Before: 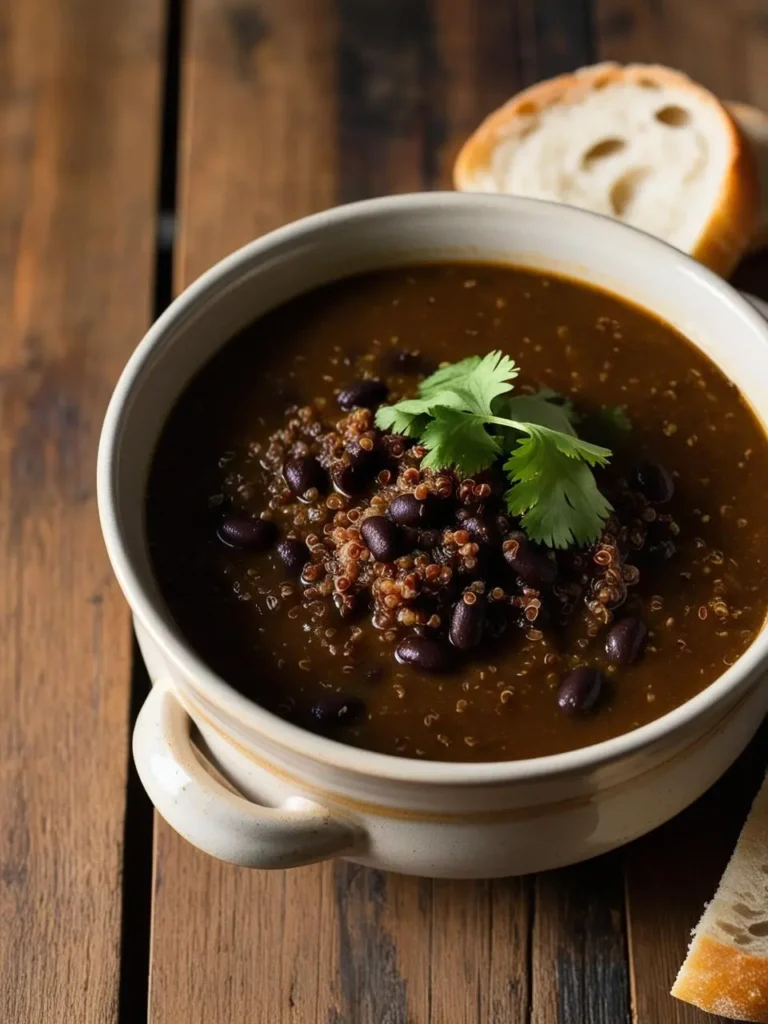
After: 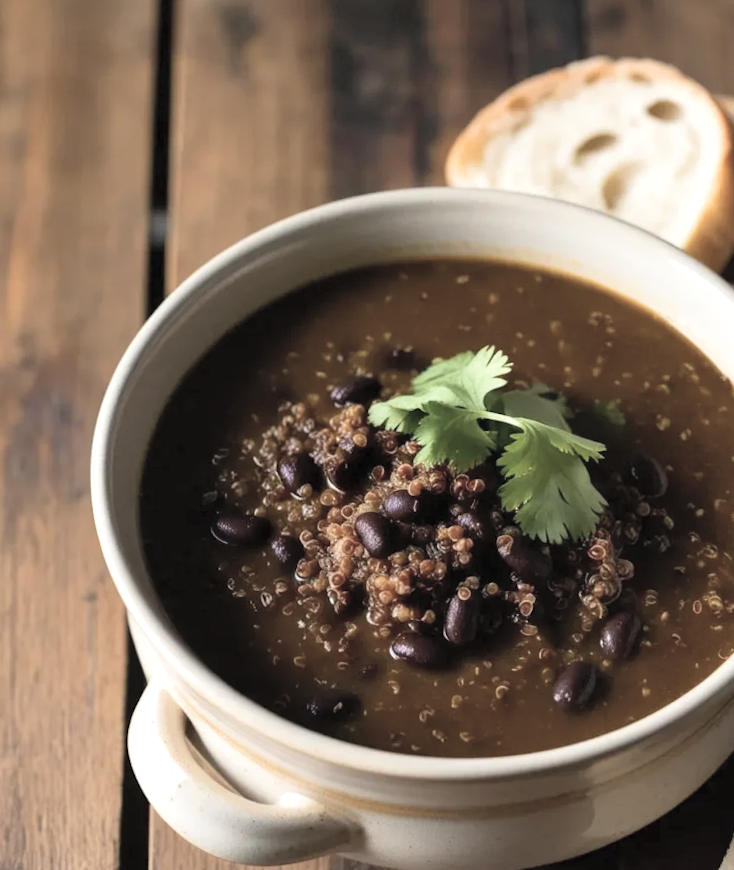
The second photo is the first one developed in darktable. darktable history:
levels: black 8.5%, levels [0, 0.474, 0.947]
crop and rotate: angle 0.35°, left 0.403%, right 3.153%, bottom 14.336%
exposure: compensate highlight preservation false
velvia: strength 40.3%
contrast brightness saturation: brightness 0.184, saturation -0.501
